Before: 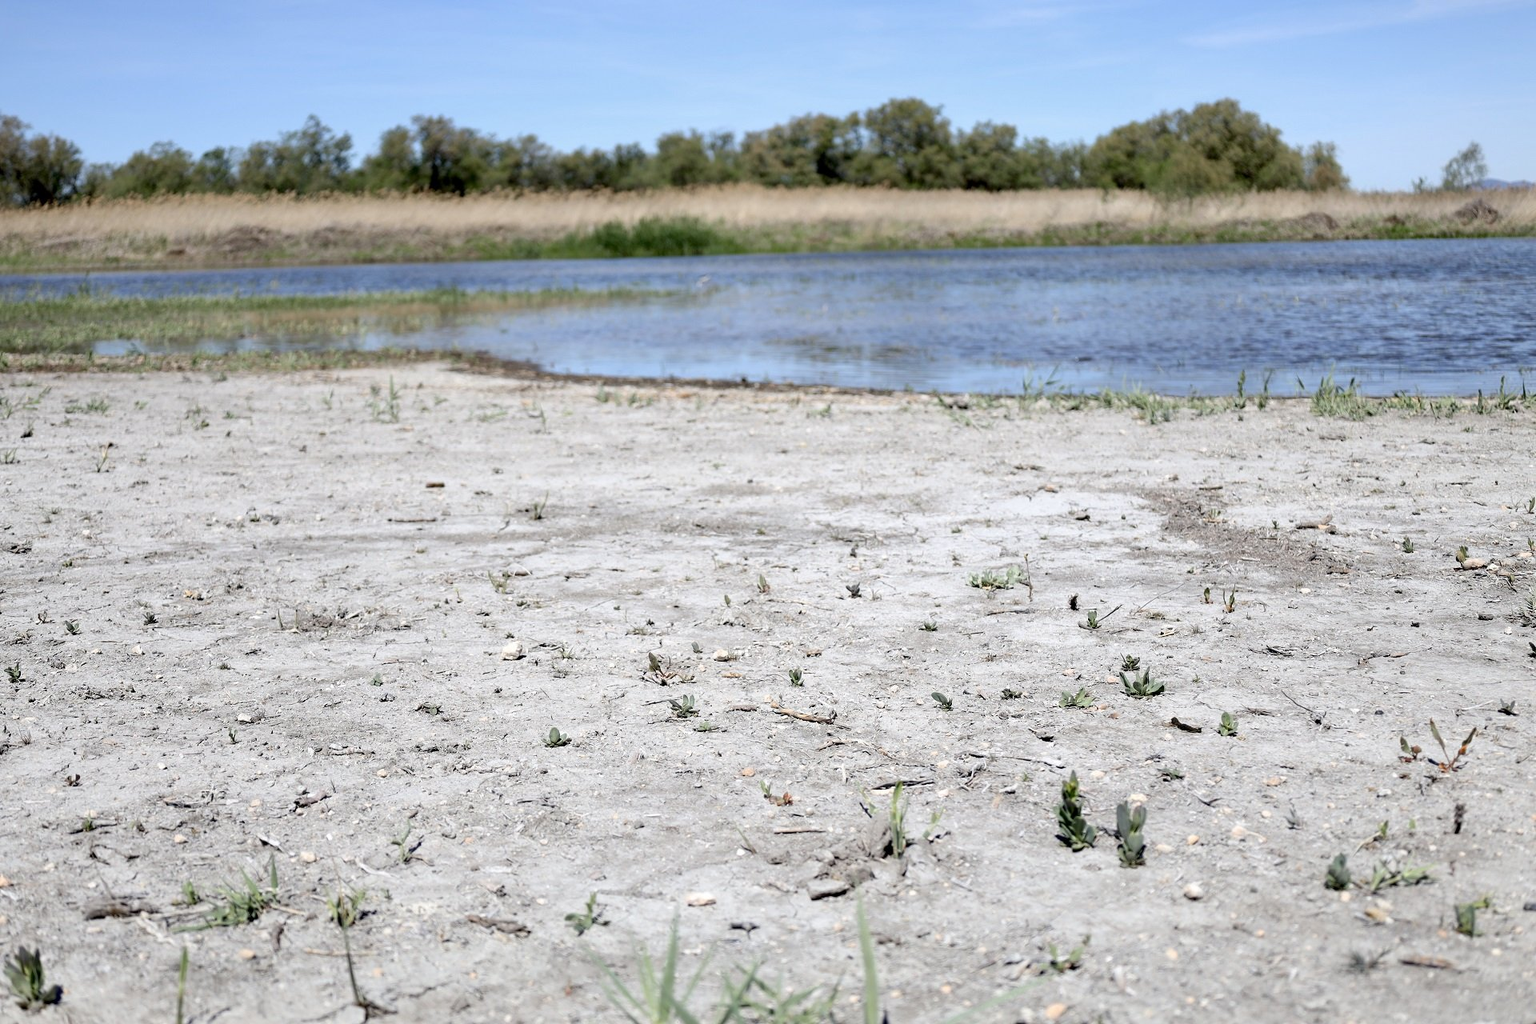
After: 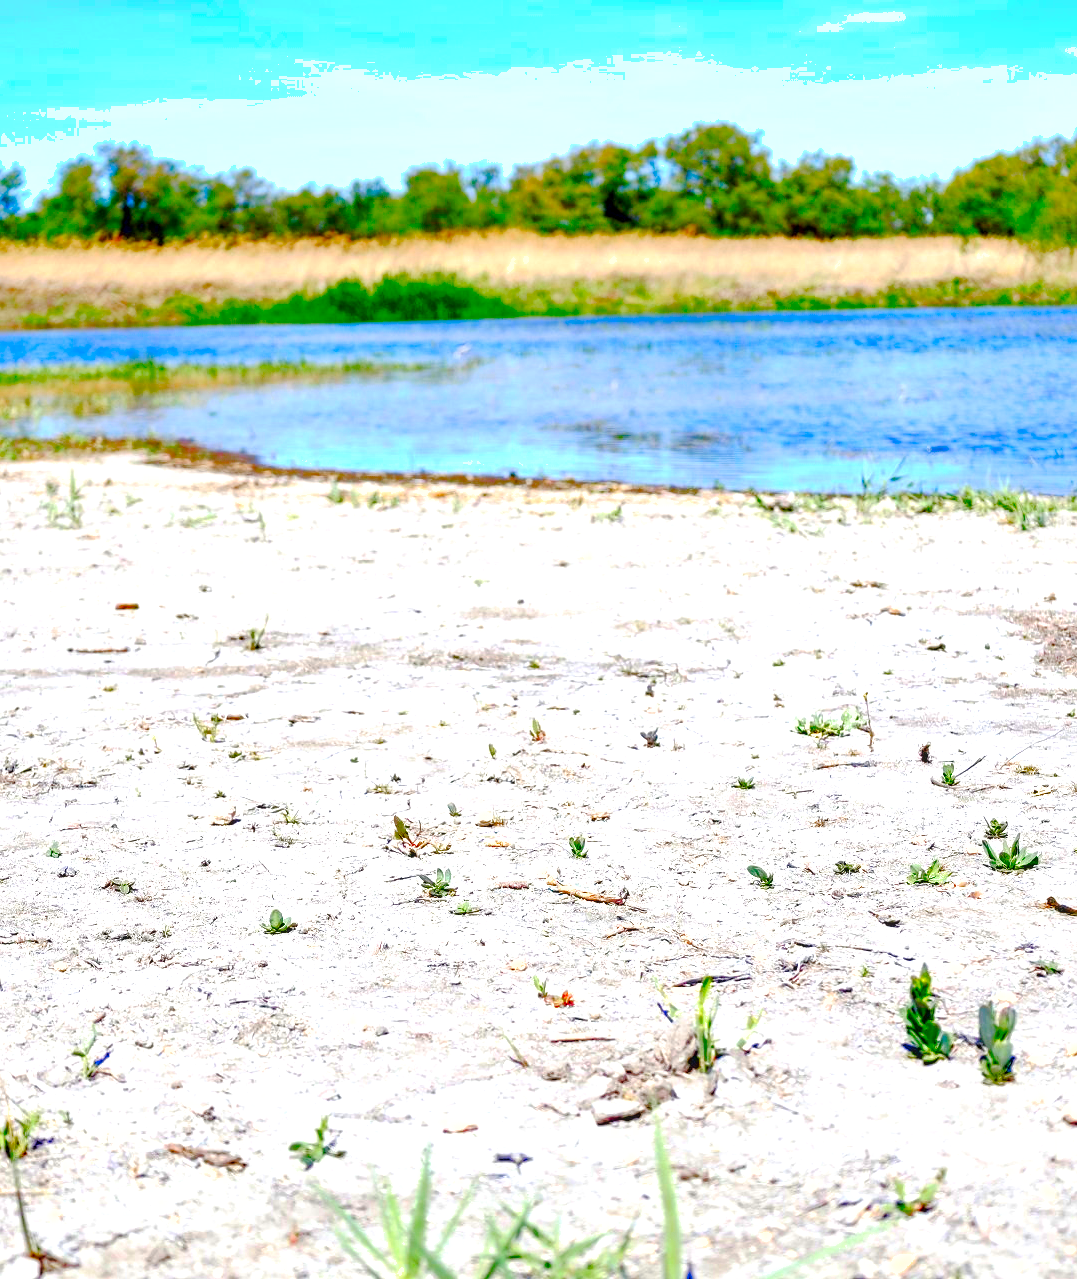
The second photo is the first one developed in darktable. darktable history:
crop: left 21.73%, right 22.125%, bottom 0.01%
exposure: black level correction 0, exposure 0.695 EV, compensate highlight preservation false
color balance rgb: highlights gain › luminance 15.019%, perceptual saturation grading › global saturation 9.124%, perceptual saturation grading › highlights -13.877%, perceptual saturation grading › mid-tones 14.262%, perceptual saturation grading › shadows 23.661%, global vibrance 20%
base curve: curves: ch0 [(0, 0) (0.235, 0.266) (0.503, 0.496) (0.786, 0.72) (1, 1)], preserve colors none
shadows and highlights: on, module defaults
tone curve: curves: ch0 [(0, 0.003) (0.044, 0.032) (0.12, 0.089) (0.197, 0.168) (0.281, 0.273) (0.468, 0.548) (0.588, 0.71) (0.701, 0.815) (0.86, 0.922) (1, 0.982)]; ch1 [(0, 0) (0.247, 0.215) (0.433, 0.382) (0.466, 0.426) (0.493, 0.481) (0.501, 0.5) (0.517, 0.524) (0.557, 0.582) (0.598, 0.651) (0.671, 0.735) (0.796, 0.85) (1, 1)]; ch2 [(0, 0) (0.249, 0.216) (0.357, 0.317) (0.448, 0.432) (0.478, 0.492) (0.498, 0.499) (0.517, 0.53) (0.537, 0.57) (0.569, 0.623) (0.61, 0.663) (0.706, 0.75) (0.808, 0.809) (0.991, 0.968)], preserve colors none
color correction: highlights b* -0.035, saturation 2.94
local contrast: on, module defaults
